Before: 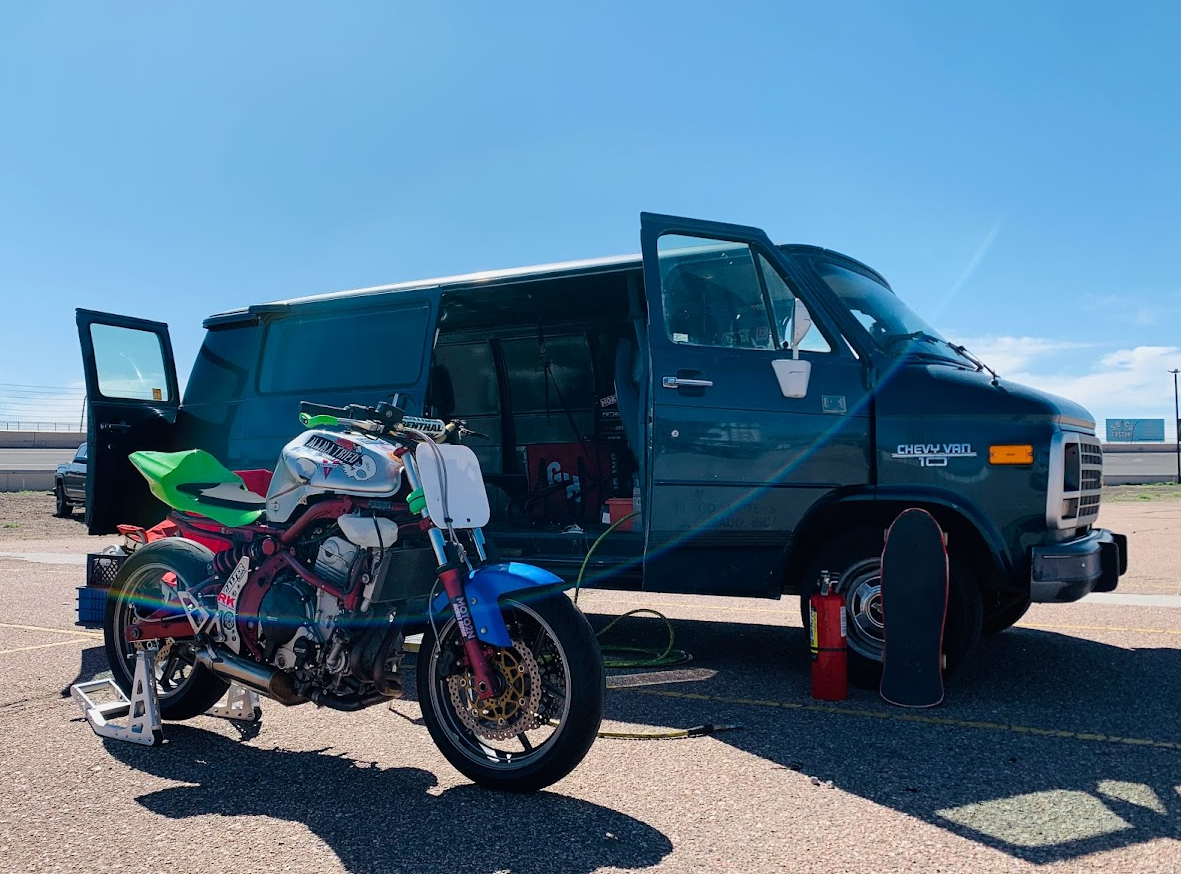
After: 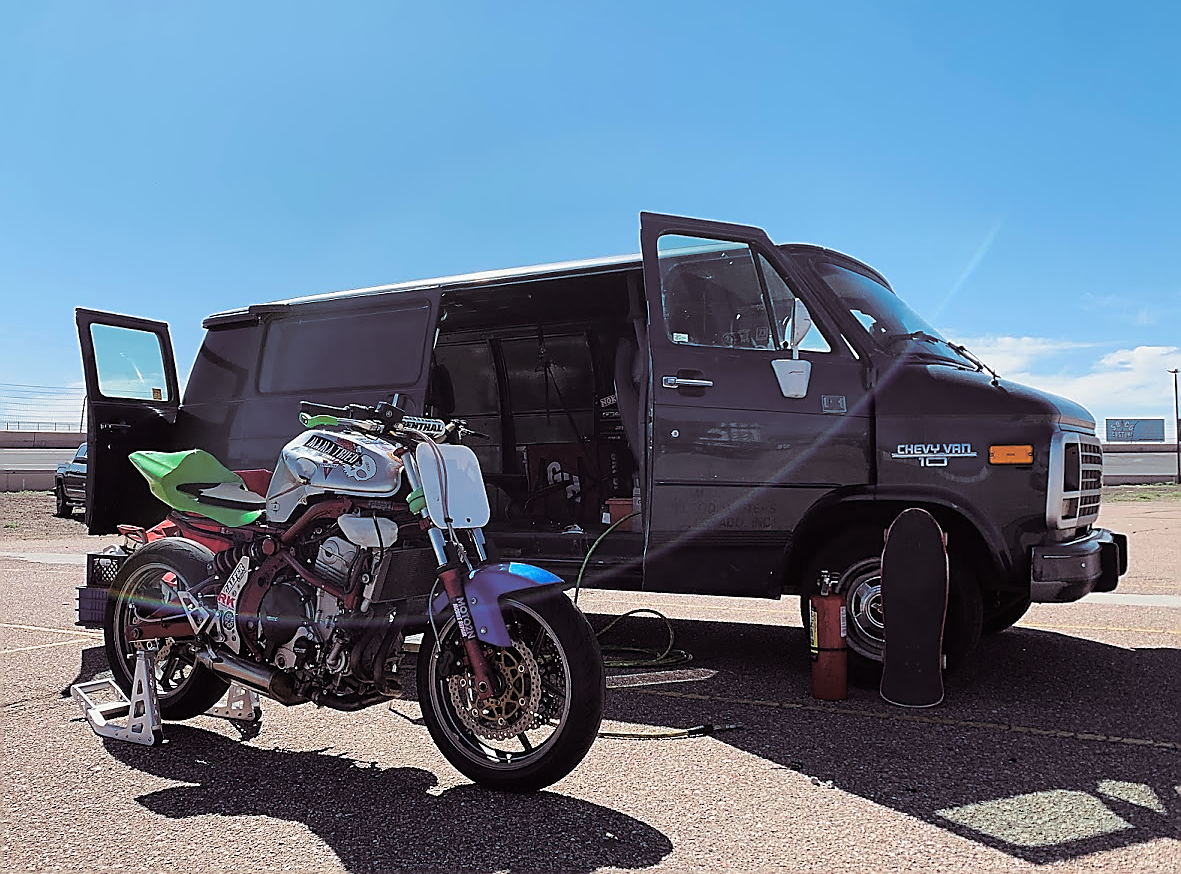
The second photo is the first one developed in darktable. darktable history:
sharpen: radius 1.4, amount 1.25, threshold 0.7
split-toning: shadows › saturation 0.24, highlights › hue 54°, highlights › saturation 0.24
